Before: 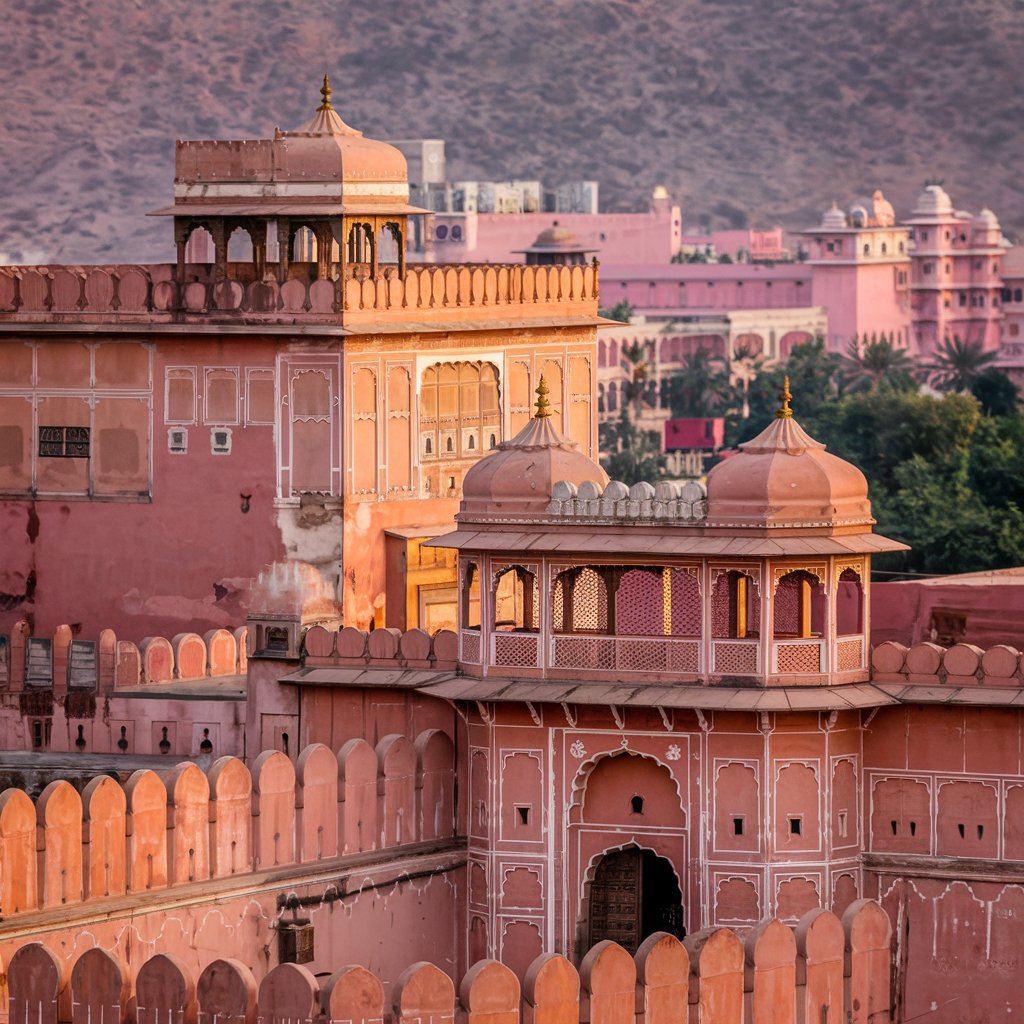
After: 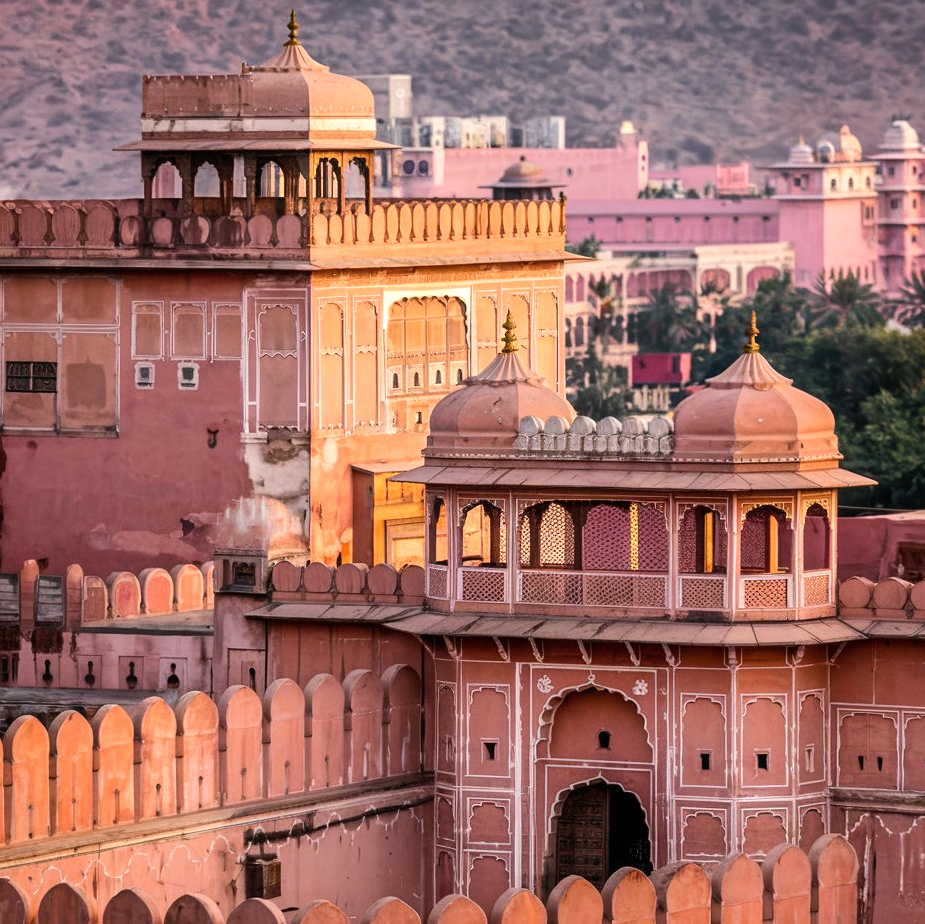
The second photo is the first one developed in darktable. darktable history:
tone equalizer: -8 EV -0.38 EV, -7 EV -0.372 EV, -6 EV -0.319 EV, -5 EV -0.25 EV, -3 EV 0.252 EV, -2 EV 0.35 EV, -1 EV 0.369 EV, +0 EV 0.402 EV, edges refinement/feathering 500, mask exposure compensation -1.57 EV, preserve details no
crop: left 3.246%, top 6.44%, right 6.379%, bottom 3.31%
